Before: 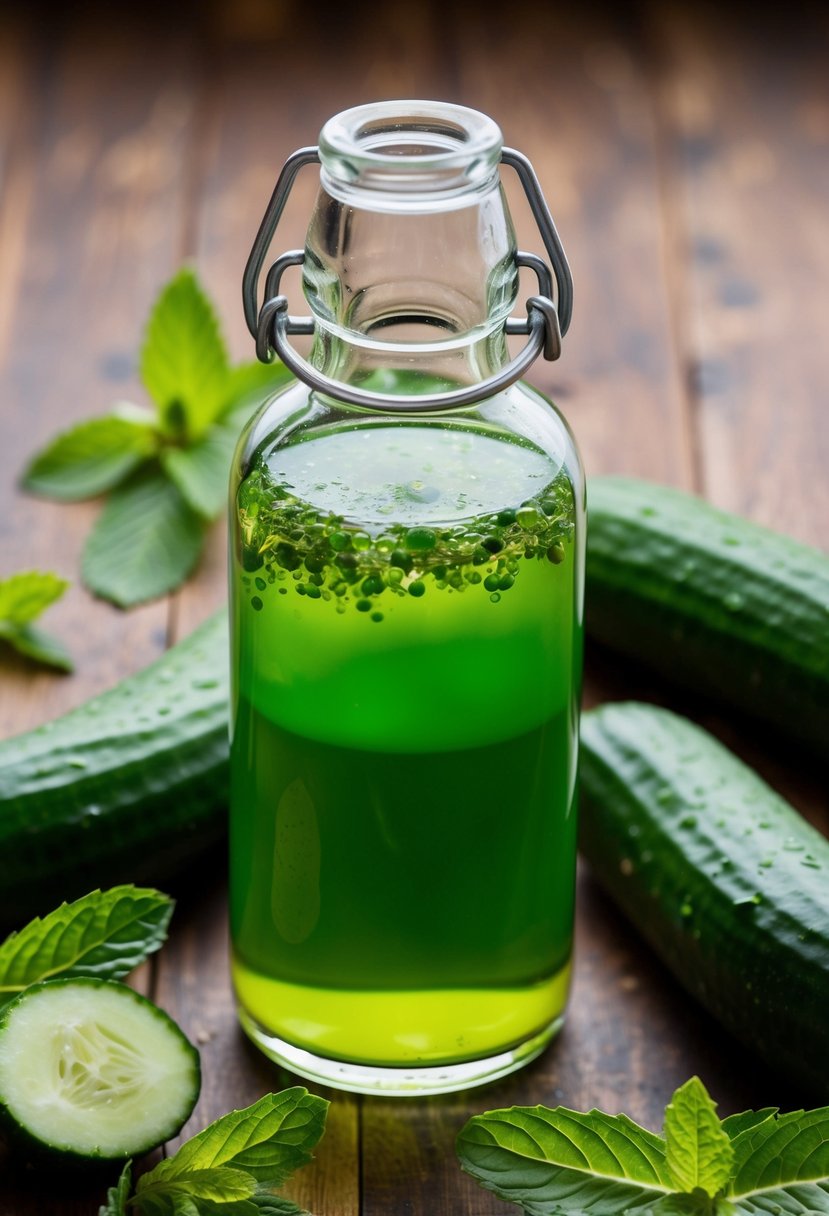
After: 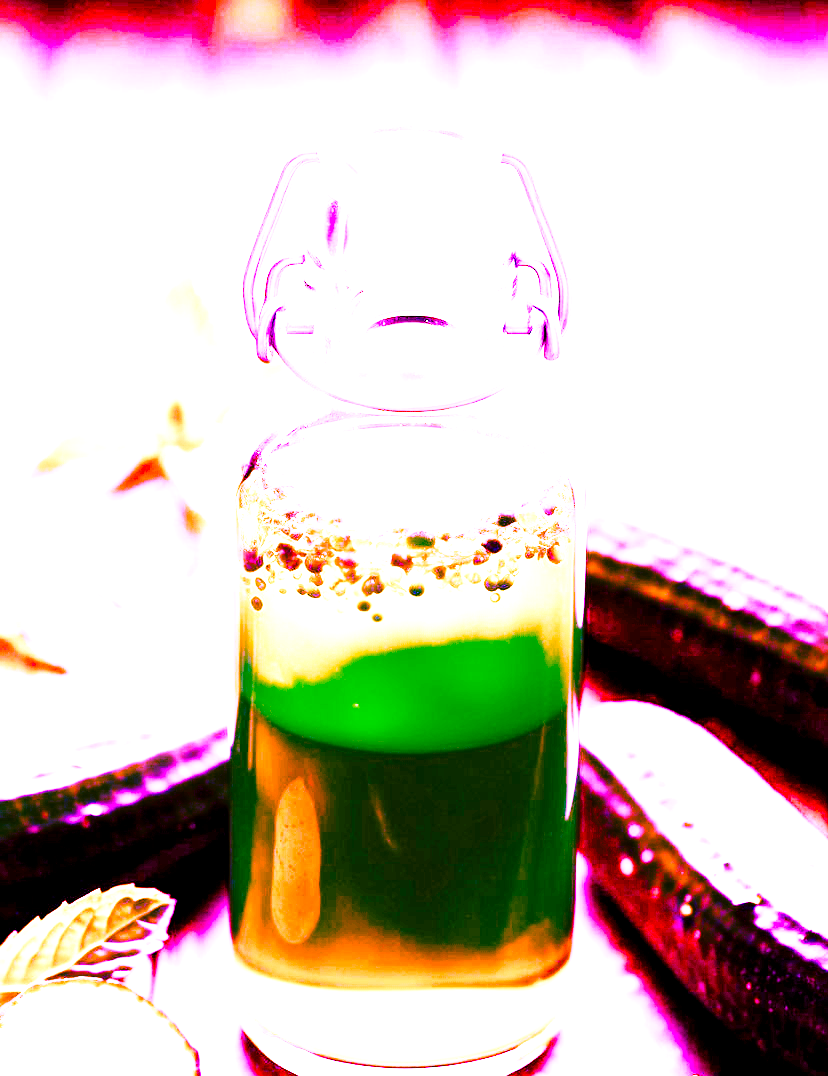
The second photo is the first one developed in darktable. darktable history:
crop and rotate: top 0%, bottom 11.49%
exposure: compensate highlight preservation false
white balance: red 8, blue 8
color balance rgb: shadows lift › luminance -7.7%, shadows lift › chroma 2.13%, shadows lift › hue 200.79°, power › luminance -7.77%, power › chroma 2.27%, power › hue 220.69°, highlights gain › luminance 15.15%, highlights gain › chroma 4%, highlights gain › hue 209.35°, global offset › luminance -0.21%, global offset › chroma 0.27%, perceptual saturation grading › global saturation 24.42%, perceptual saturation grading › highlights -24.42%, perceptual saturation grading › mid-tones 24.42%, perceptual saturation grading › shadows 40%, perceptual brilliance grading › global brilliance -5%, perceptual brilliance grading › highlights 24.42%, perceptual brilliance grading › mid-tones 7%, perceptual brilliance grading › shadows -5%
base curve: curves: ch0 [(0, 0) (0.028, 0.03) (0.121, 0.232) (0.46, 0.748) (0.859, 0.968) (1, 1)], preserve colors none
